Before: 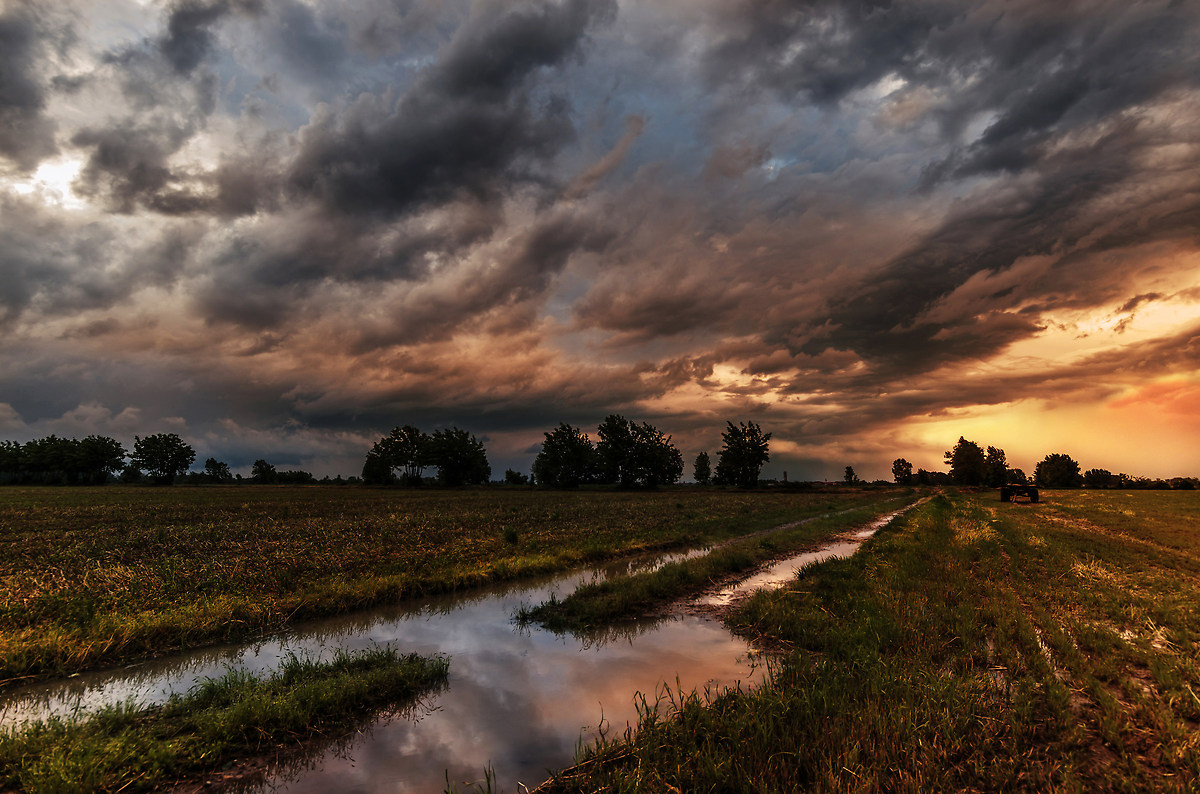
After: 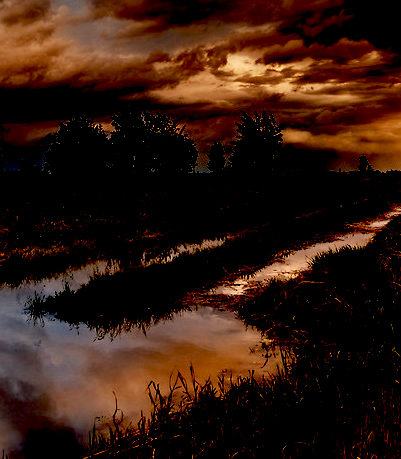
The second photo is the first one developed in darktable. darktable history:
crop: left 40.58%, top 39.109%, right 25.927%, bottom 3.067%
exposure: black level correction 0.058, compensate highlight preservation false
